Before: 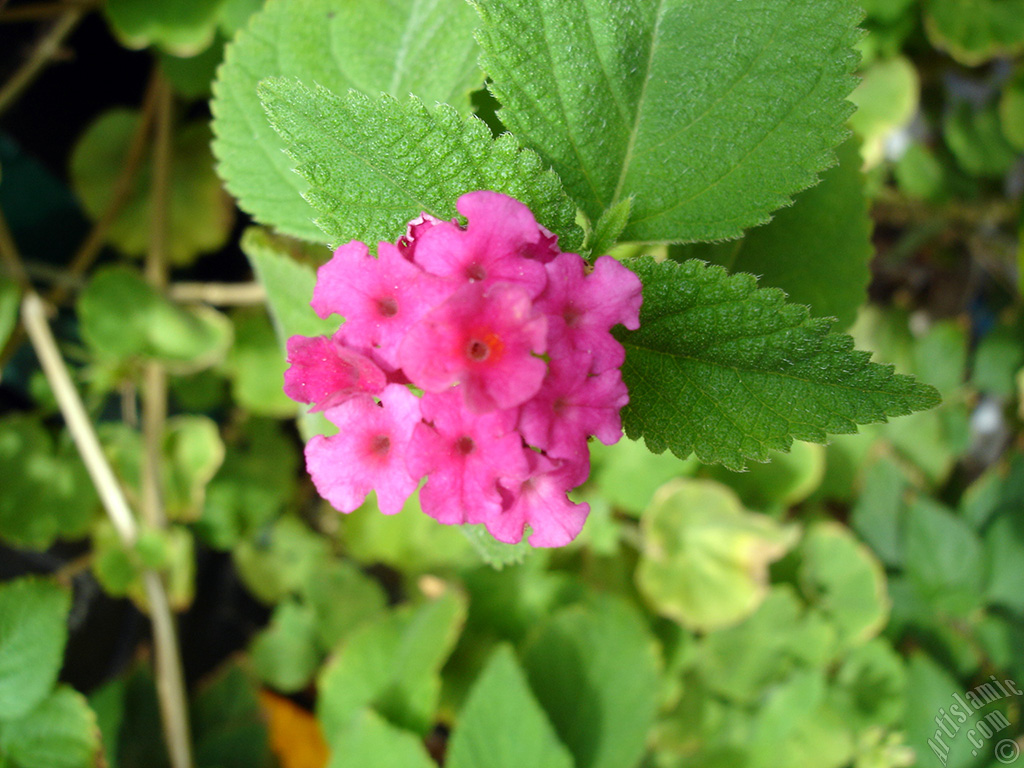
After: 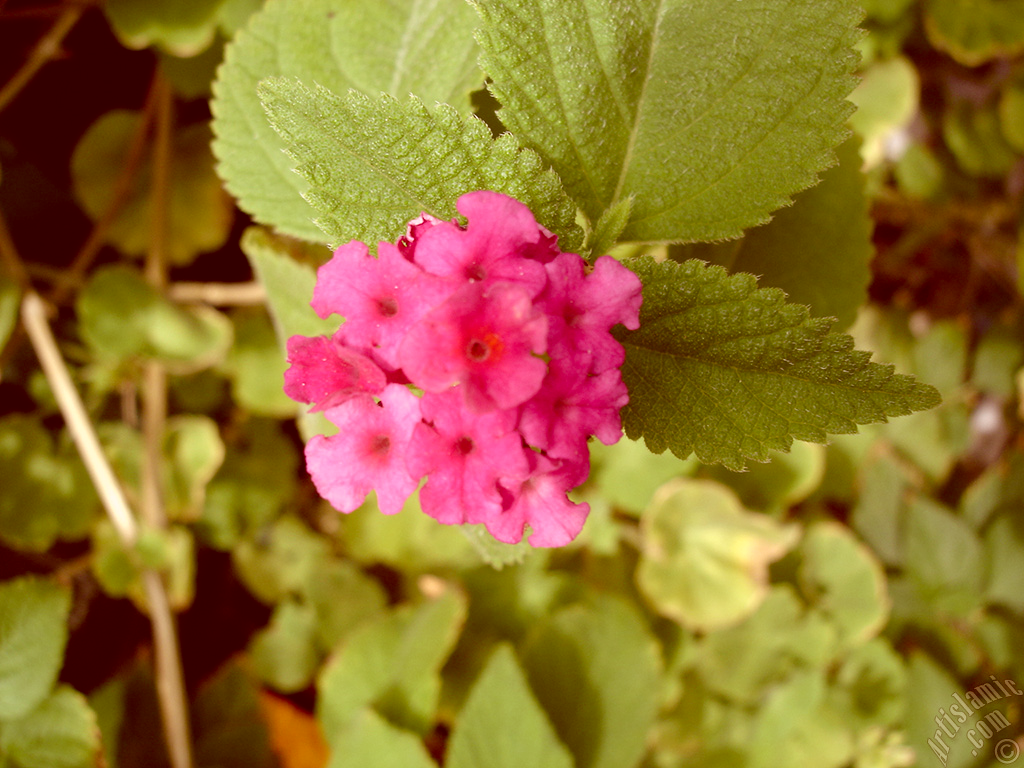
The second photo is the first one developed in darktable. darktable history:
color correction: highlights a* 9.55, highlights b* 8.85, shadows a* 39.52, shadows b* 39.67, saturation 0.791
